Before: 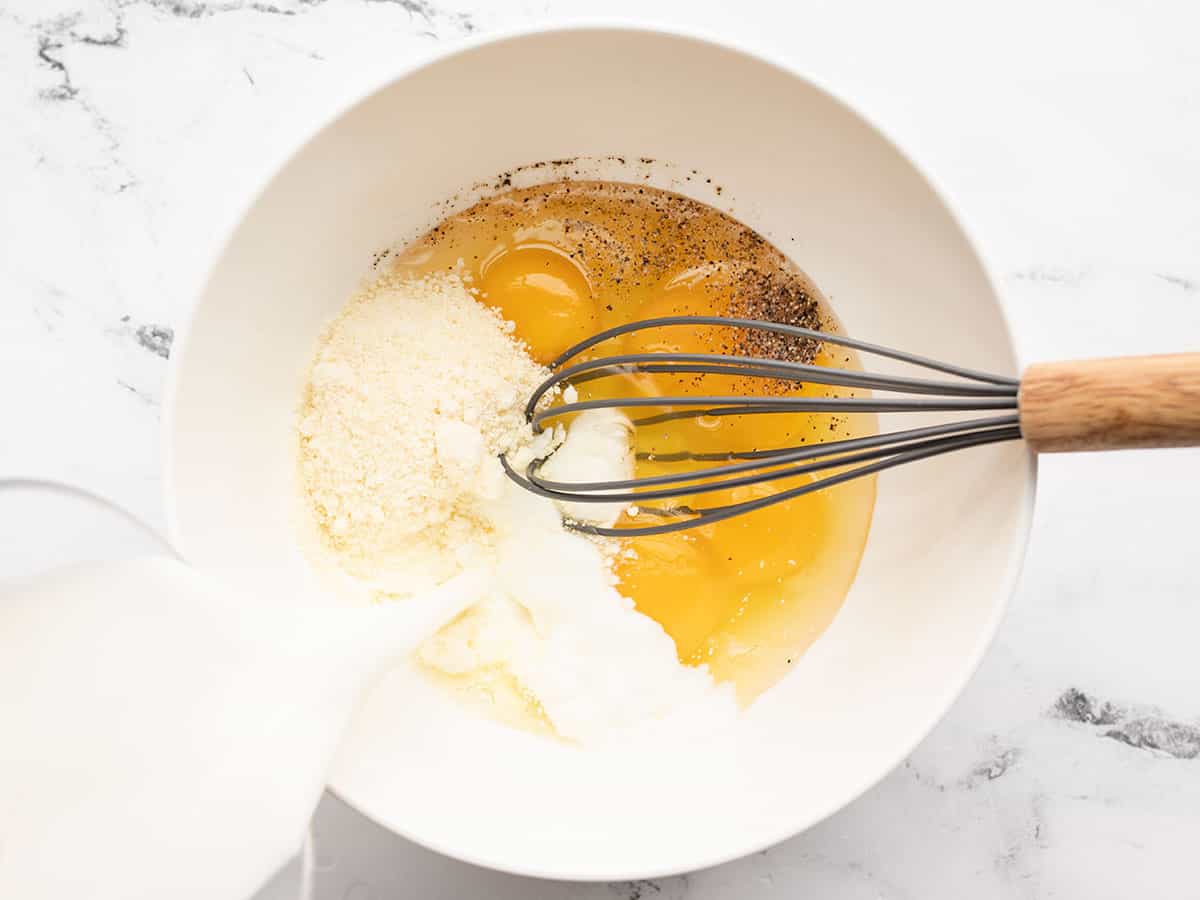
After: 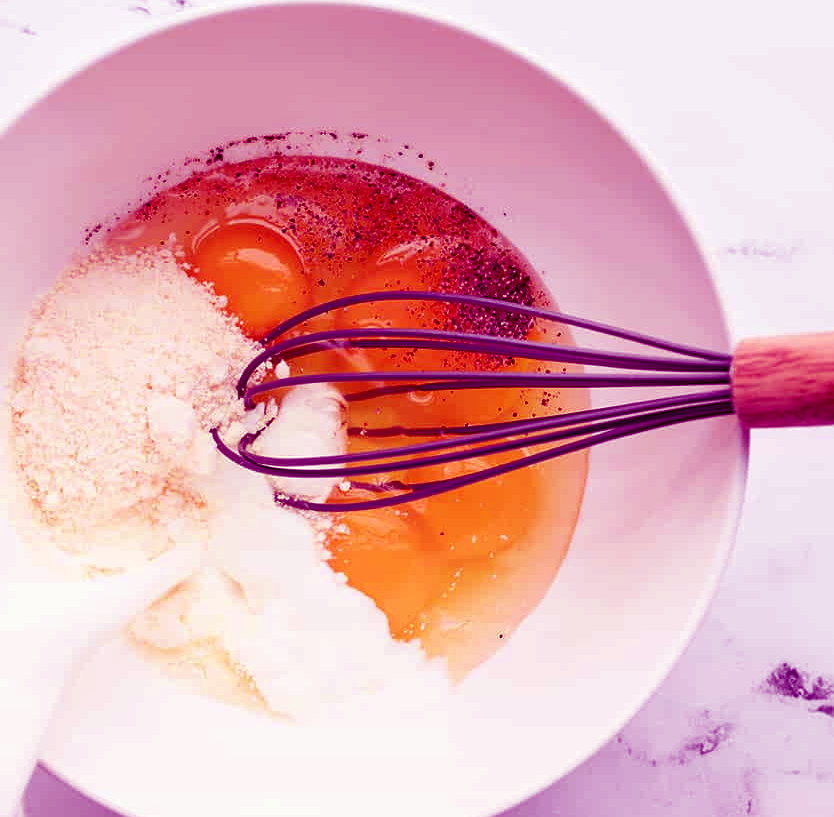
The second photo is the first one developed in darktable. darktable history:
crop and rotate: left 24.034%, top 2.838%, right 6.406%, bottom 6.299%
color balance: mode lift, gamma, gain (sRGB), lift [1, 1, 0.101, 1]
